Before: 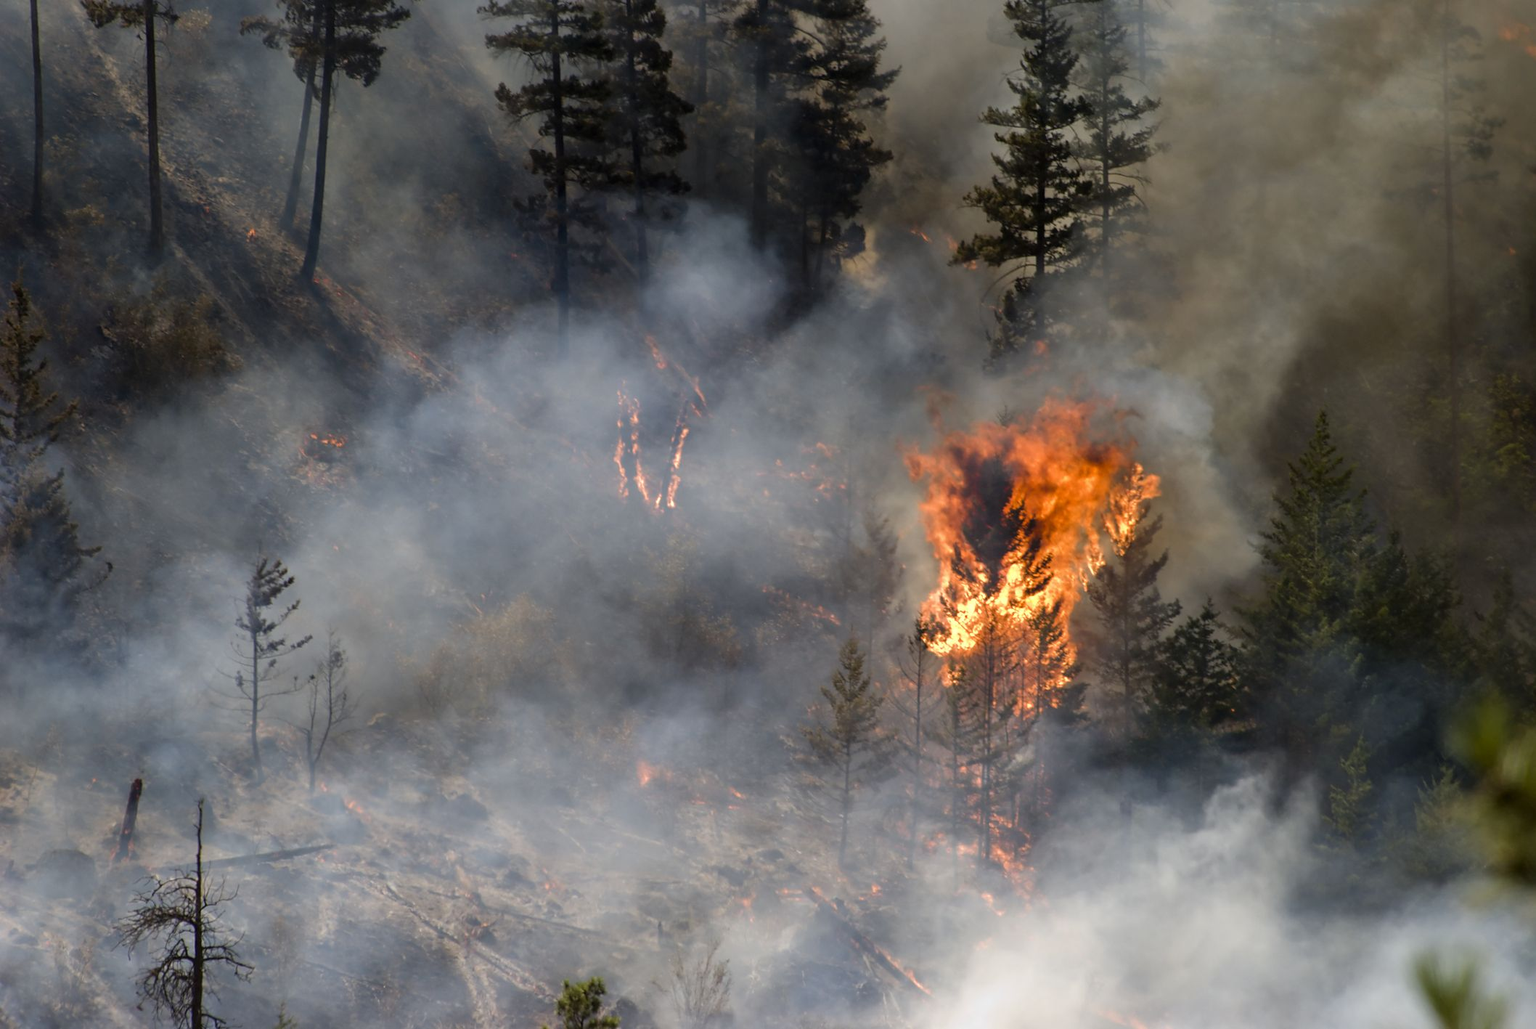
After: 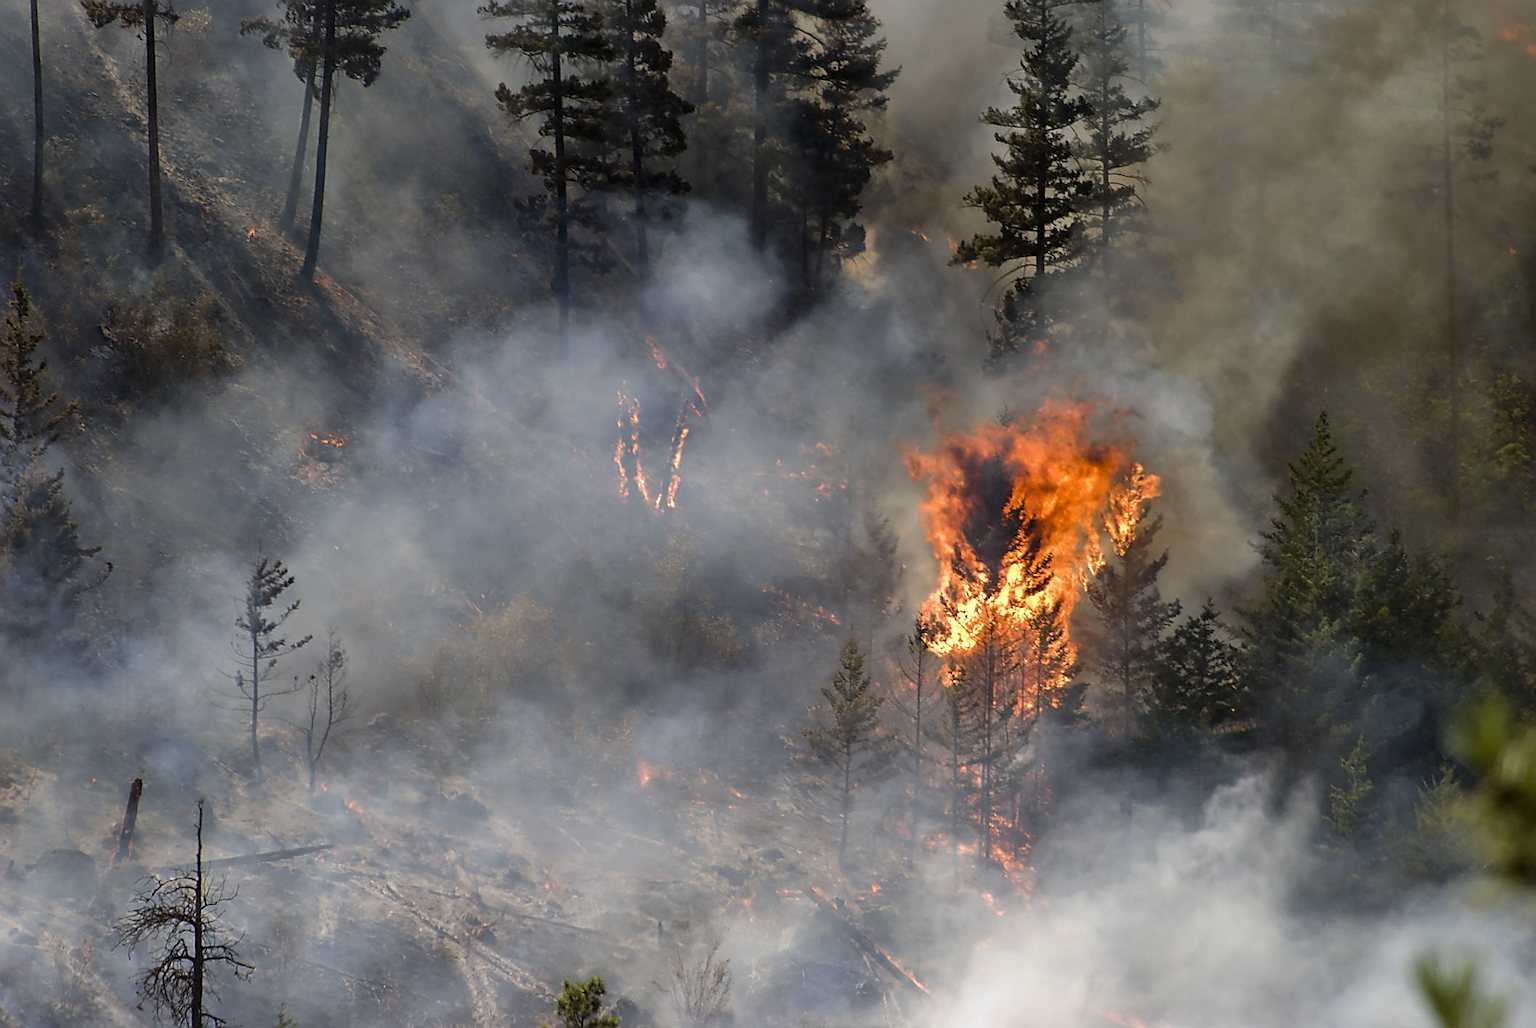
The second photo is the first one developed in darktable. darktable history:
sharpen: radius 1.4, amount 1.25, threshold 0.7
shadows and highlights: shadows 37.27, highlights -28.18, soften with gaussian
